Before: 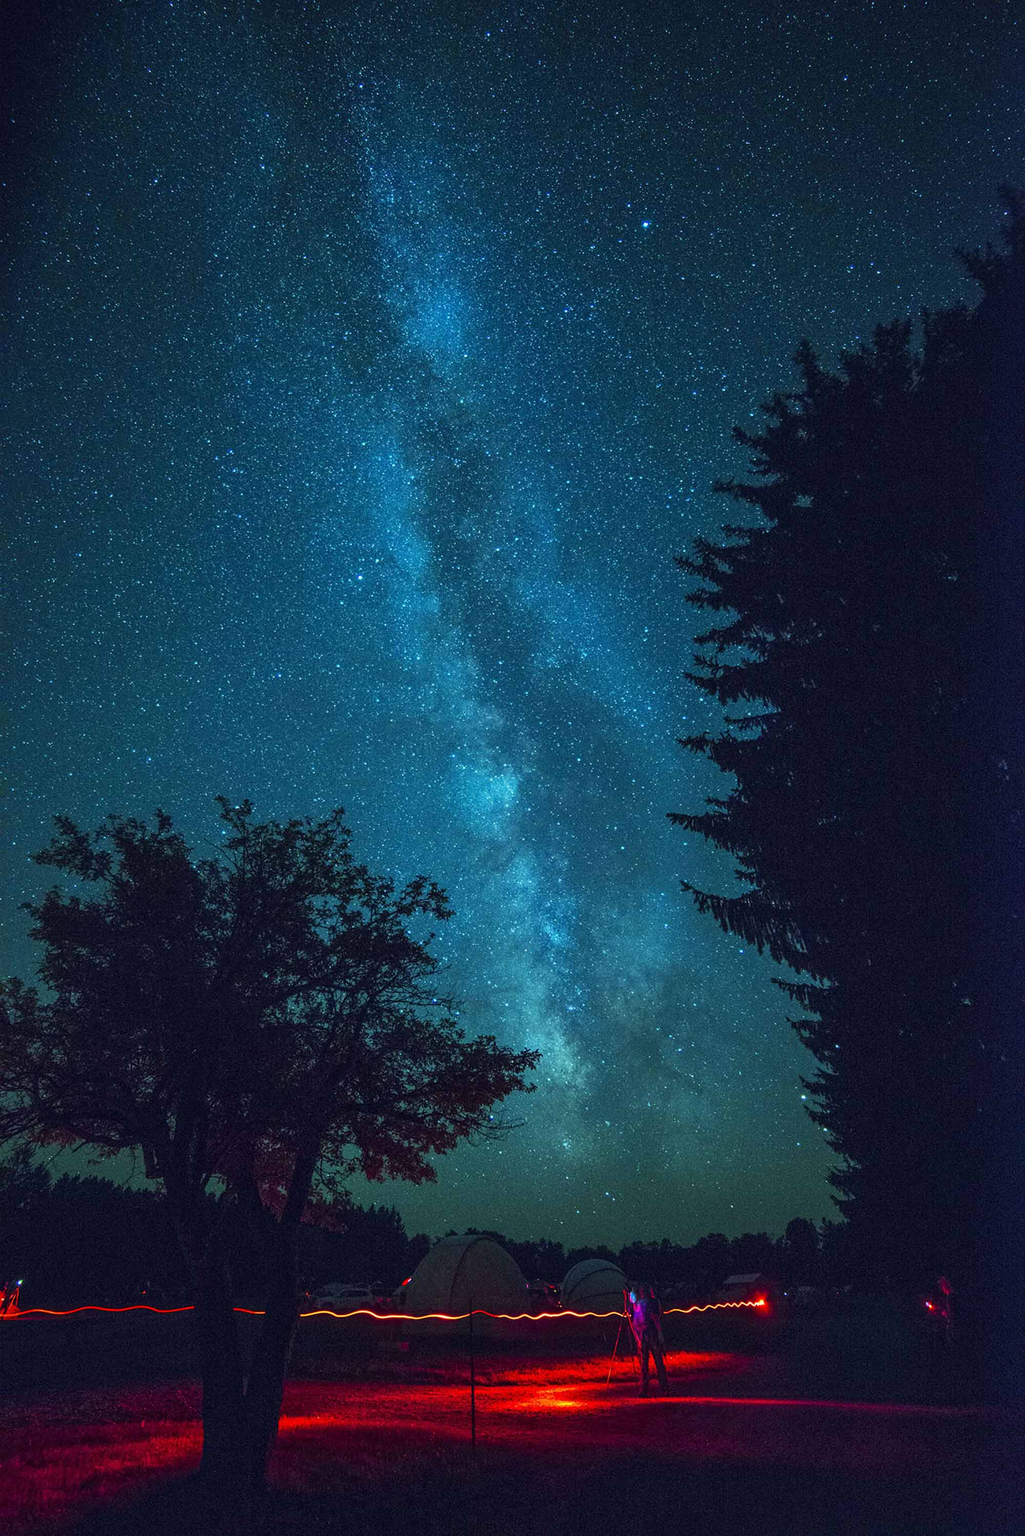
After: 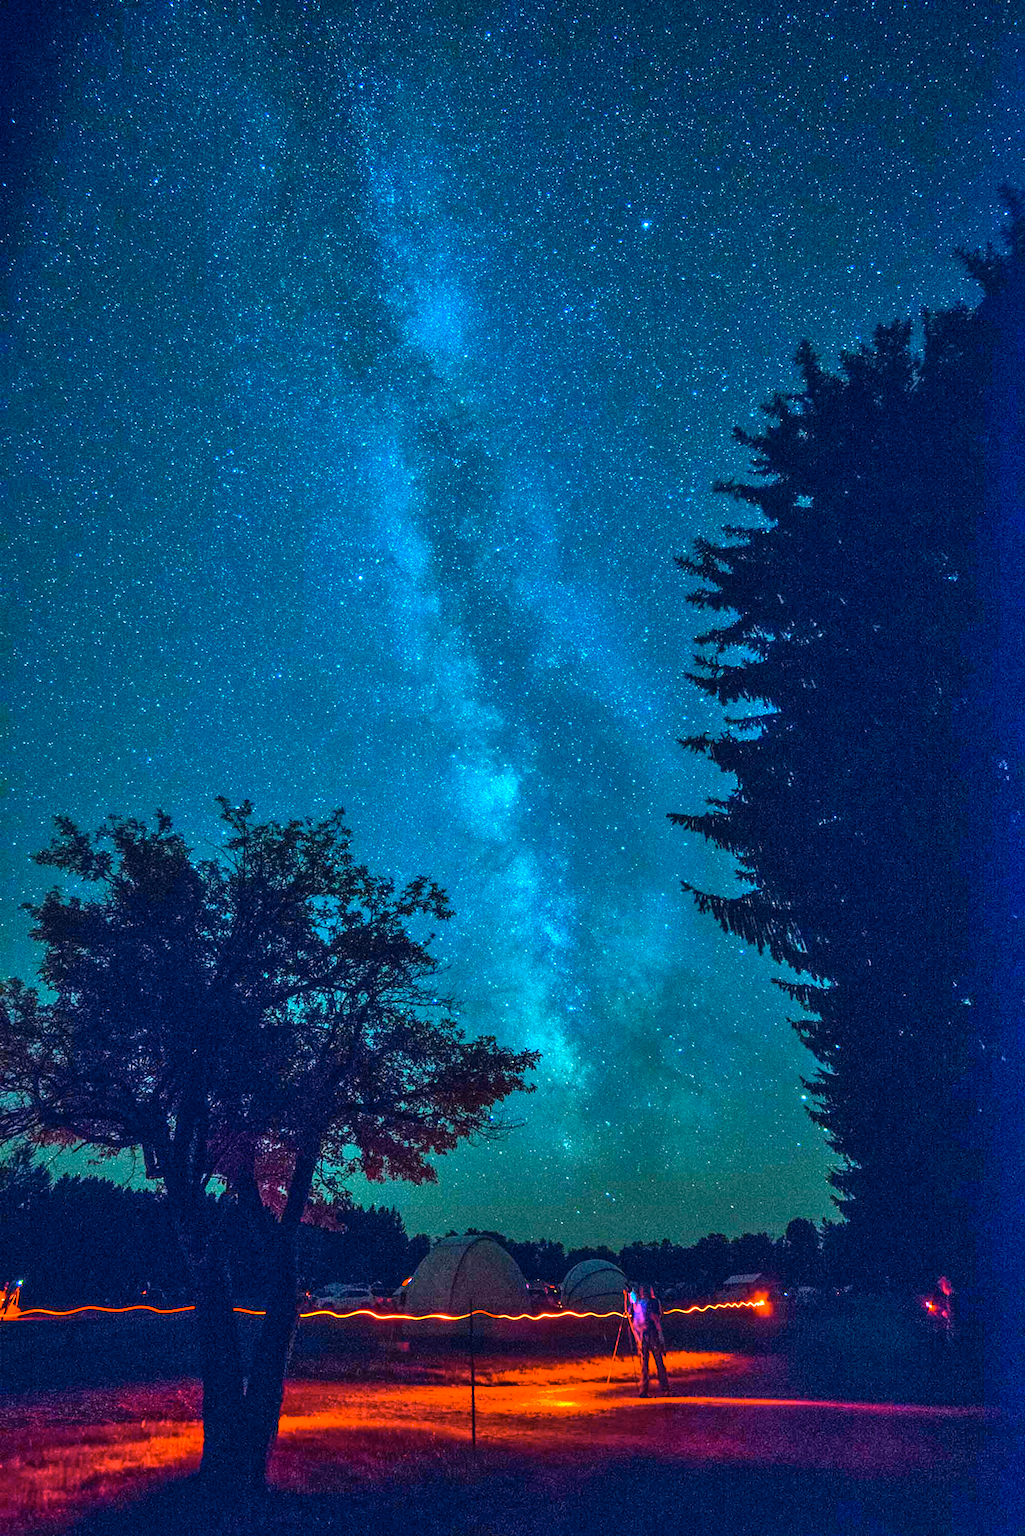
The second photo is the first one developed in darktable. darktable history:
shadows and highlights: soften with gaussian
exposure: black level correction 0, exposure 0.68 EV, compensate exposure bias true, compensate highlight preservation false
color contrast: green-magenta contrast 0.85, blue-yellow contrast 1.25, unbound 0
